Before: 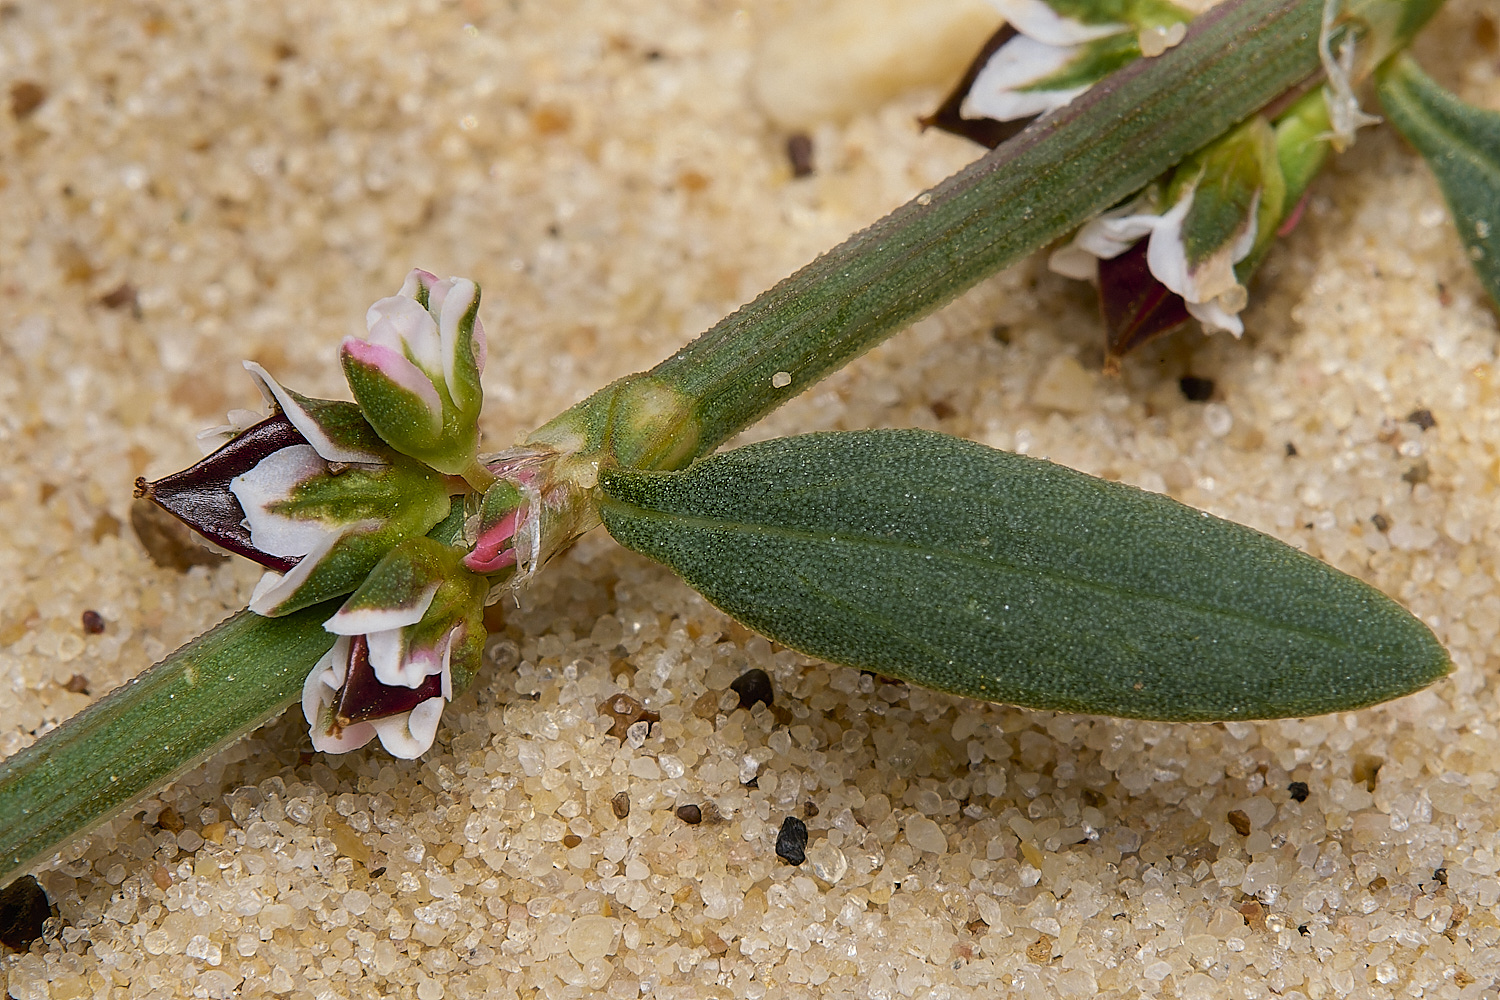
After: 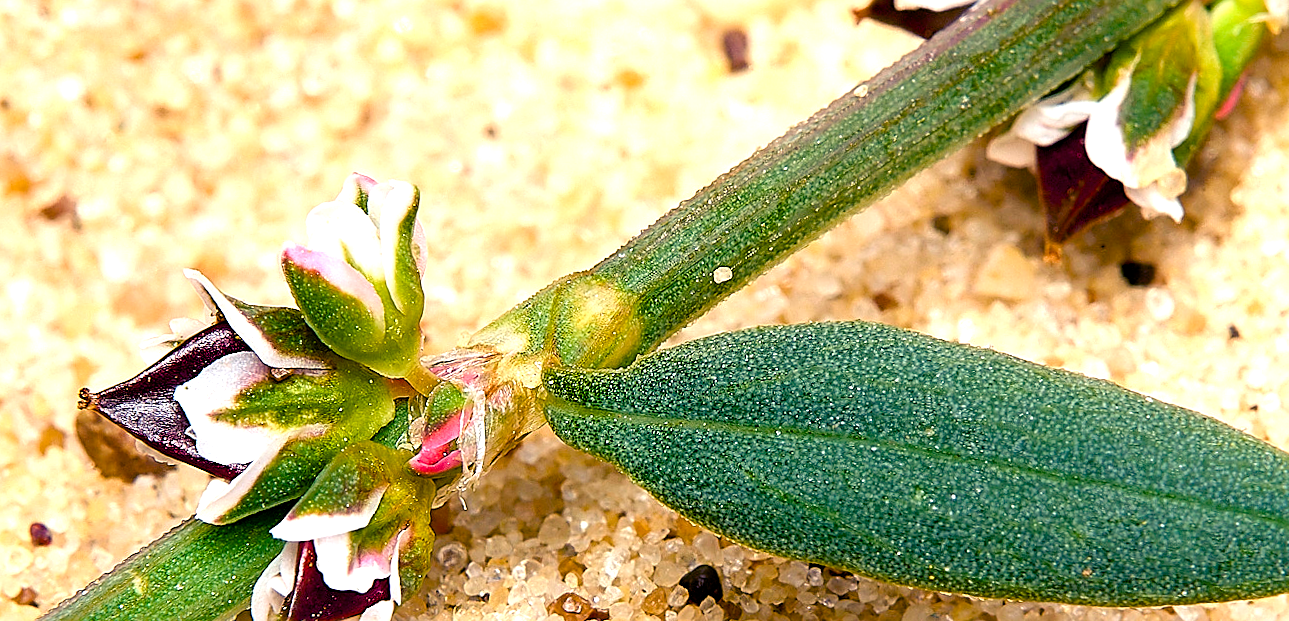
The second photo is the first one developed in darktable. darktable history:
rotate and perspective: rotation -1.42°, crop left 0.016, crop right 0.984, crop top 0.035, crop bottom 0.965
color balance rgb: shadows lift › luminance -28.76%, shadows lift › chroma 15%, shadows lift › hue 270°, power › chroma 1%, power › hue 255°, highlights gain › luminance 7.14%, highlights gain › chroma 2%, highlights gain › hue 90°, global offset › luminance -0.29%, global offset › hue 260°, perceptual saturation grading › global saturation 20%, perceptual saturation grading › highlights -13.92%, perceptual saturation grading › shadows 50%
crop: left 3.015%, top 8.969%, right 9.647%, bottom 26.457%
sharpen: on, module defaults
exposure: exposure 1.2 EV, compensate highlight preservation false
